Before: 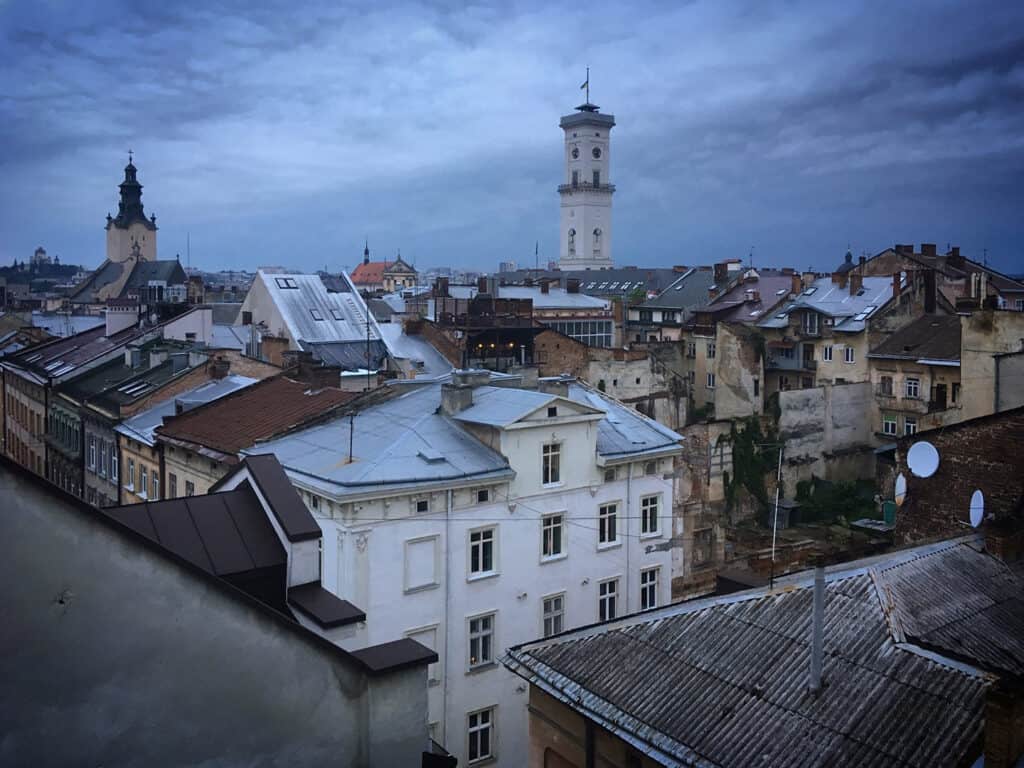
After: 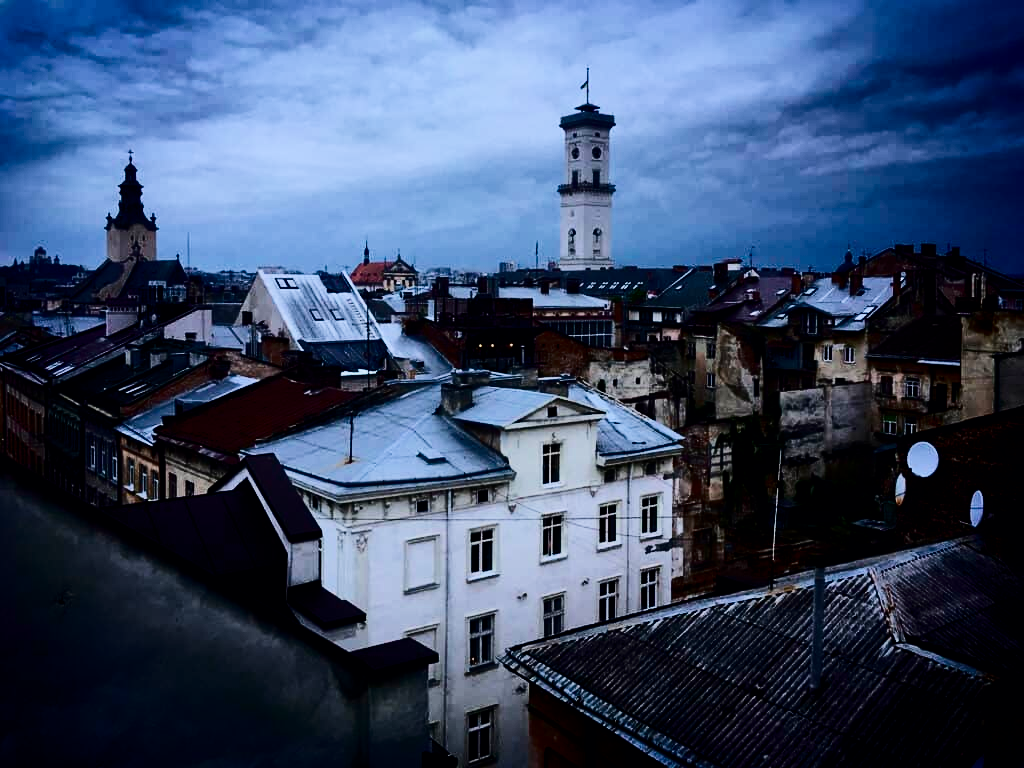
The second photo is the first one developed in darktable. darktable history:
exposure: exposure 0.161 EV, compensate highlight preservation false
color balance: output saturation 98.5%
tone equalizer: on, module defaults
shadows and highlights: shadows 5, soften with gaussian
contrast brightness saturation: contrast 0.19, brightness -0.24, saturation 0.11
filmic rgb: black relative exposure -5 EV, hardness 2.88, contrast 1.4, highlights saturation mix -20%
tone curve: curves: ch0 [(0, 0) (0.126, 0.061) (0.338, 0.285) (0.494, 0.518) (0.703, 0.762) (1, 1)]; ch1 [(0, 0) (0.389, 0.313) (0.457, 0.442) (0.5, 0.501) (0.55, 0.578) (1, 1)]; ch2 [(0, 0) (0.44, 0.424) (0.501, 0.499) (0.557, 0.564) (0.613, 0.67) (0.707, 0.746) (1, 1)], color space Lab, independent channels, preserve colors none
